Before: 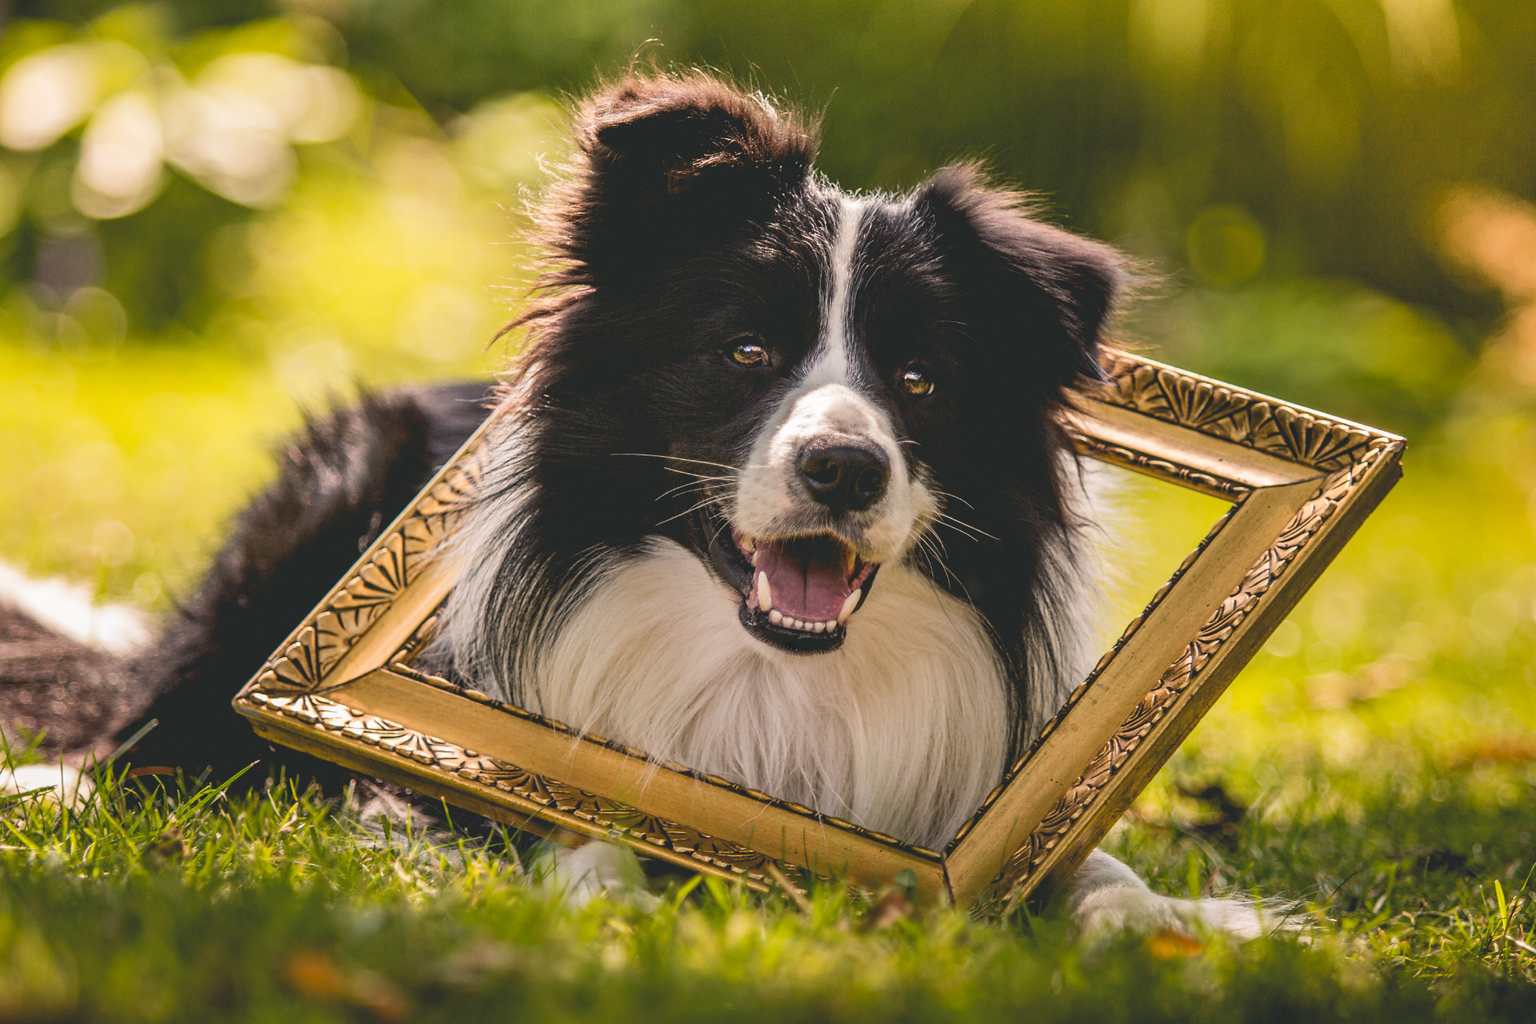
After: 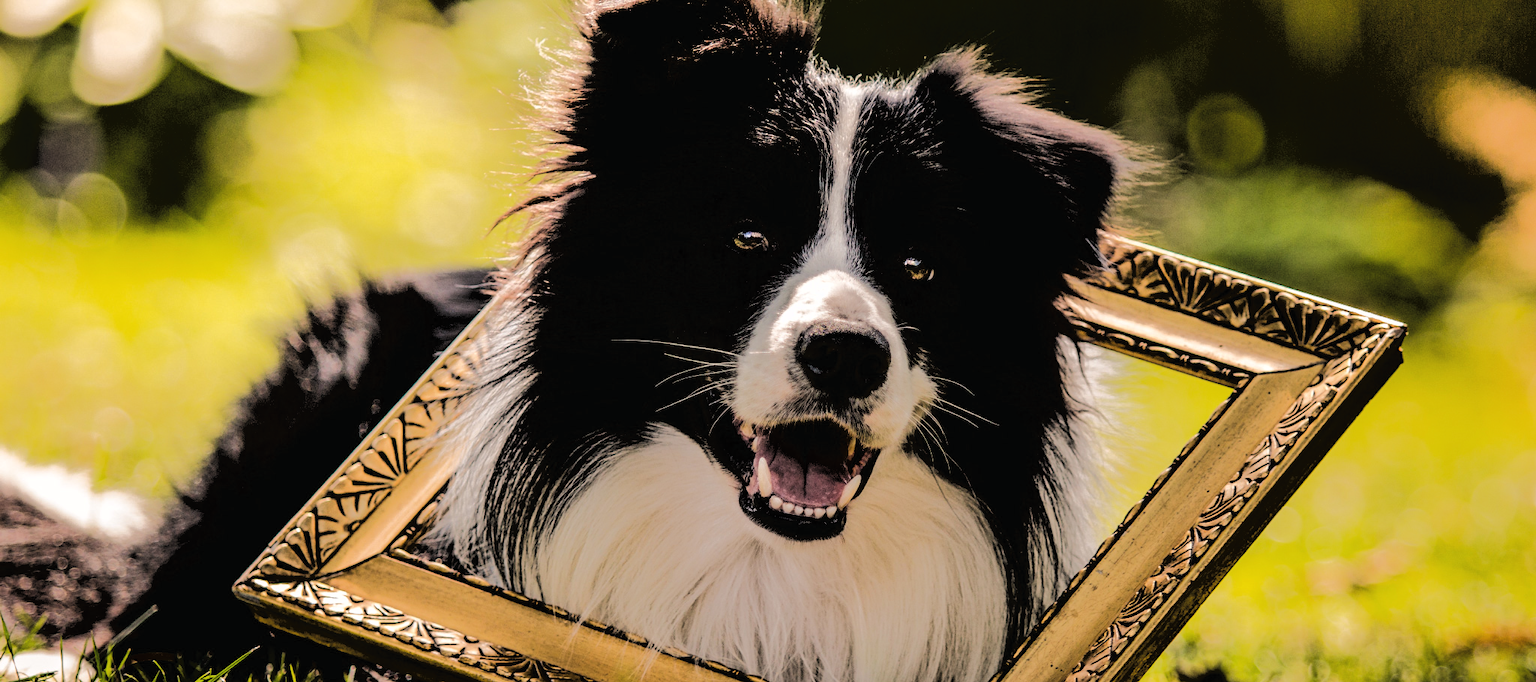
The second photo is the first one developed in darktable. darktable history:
crop: top 11.166%, bottom 22.168%
base curve: curves: ch0 [(0.065, 0.026) (0.236, 0.358) (0.53, 0.546) (0.777, 0.841) (0.924, 0.992)], preserve colors average RGB
levels: mode automatic, black 0.023%, white 99.97%, levels [0.062, 0.494, 0.925]
